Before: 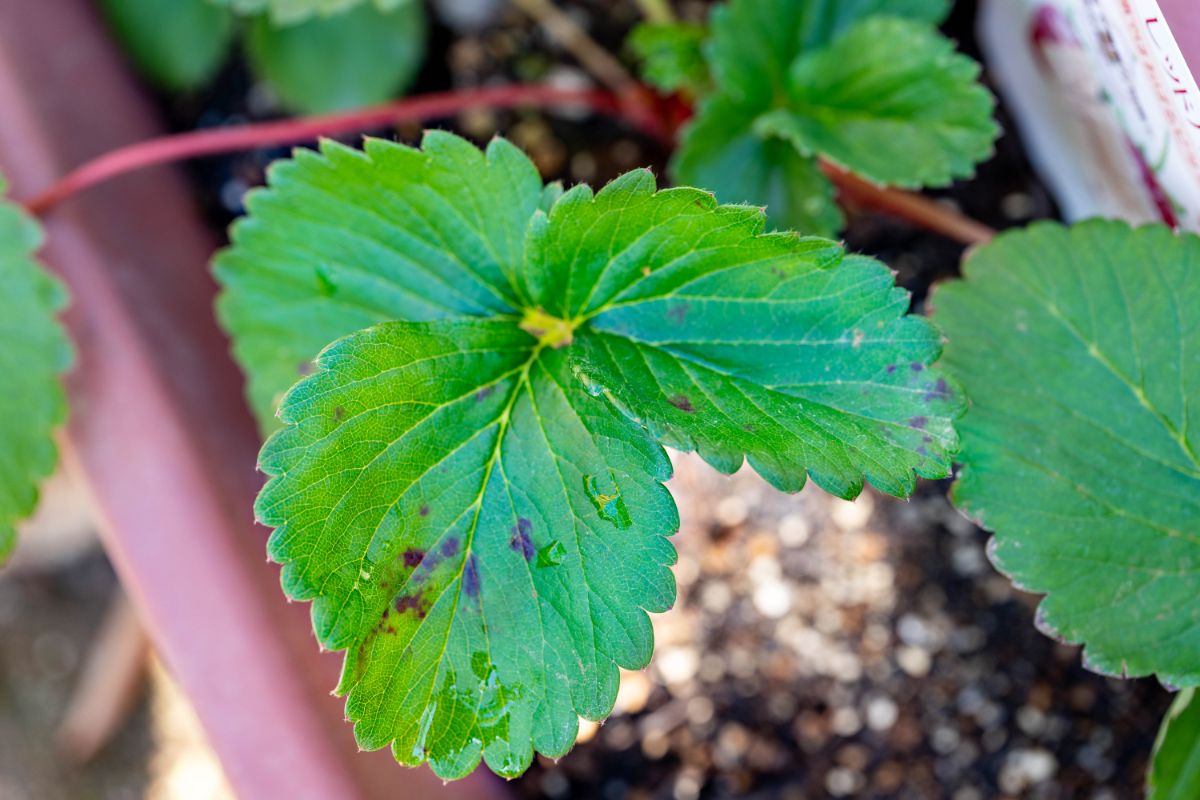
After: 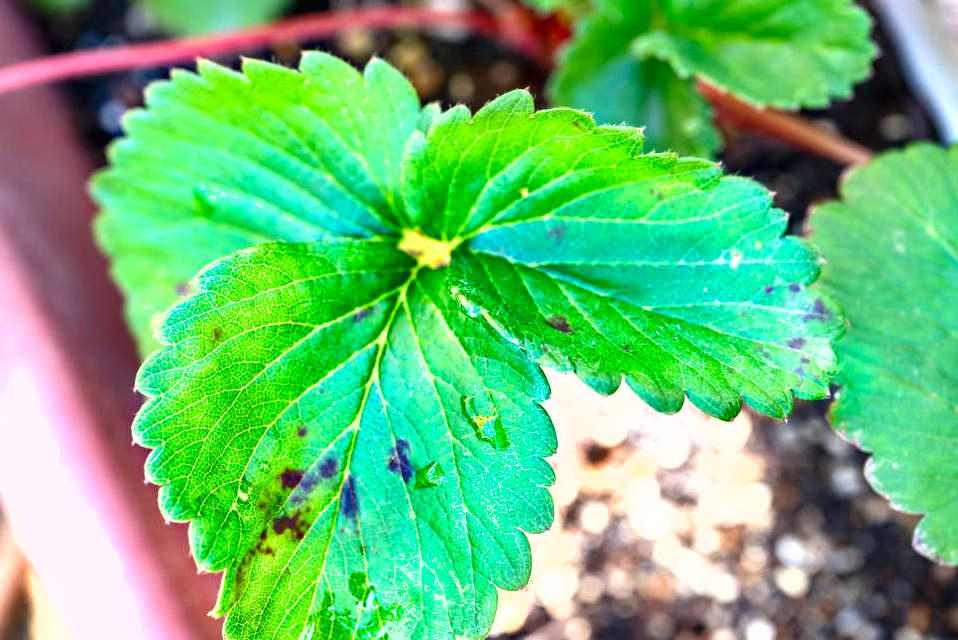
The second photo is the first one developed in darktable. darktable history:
shadows and highlights: low approximation 0.01, soften with gaussian
crop and rotate: left 10.218%, top 9.913%, right 9.894%, bottom 10.024%
exposure: black level correction 0, exposure 1.199 EV, compensate highlight preservation false
